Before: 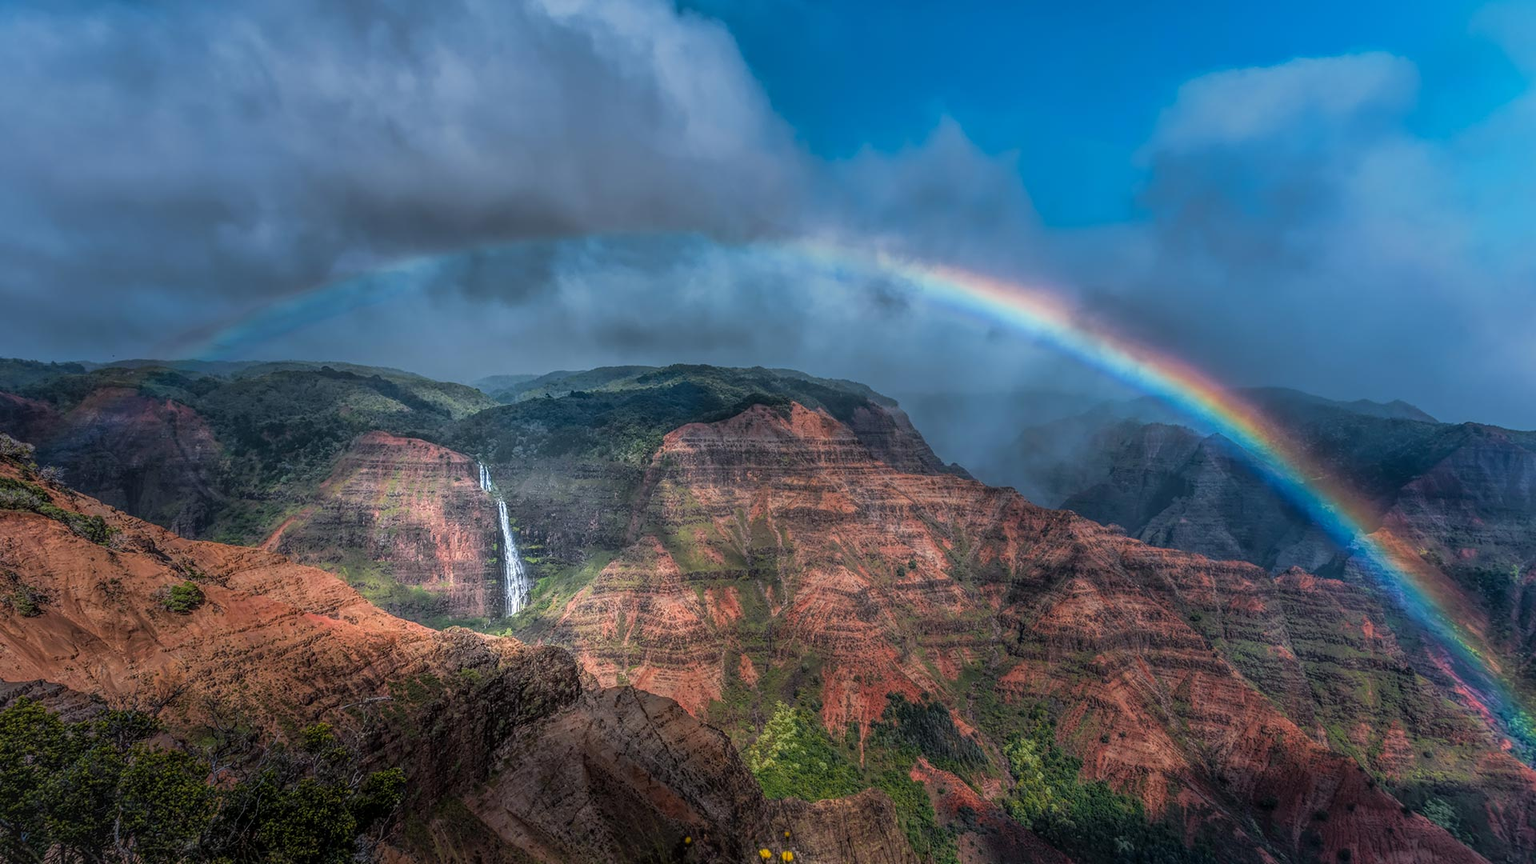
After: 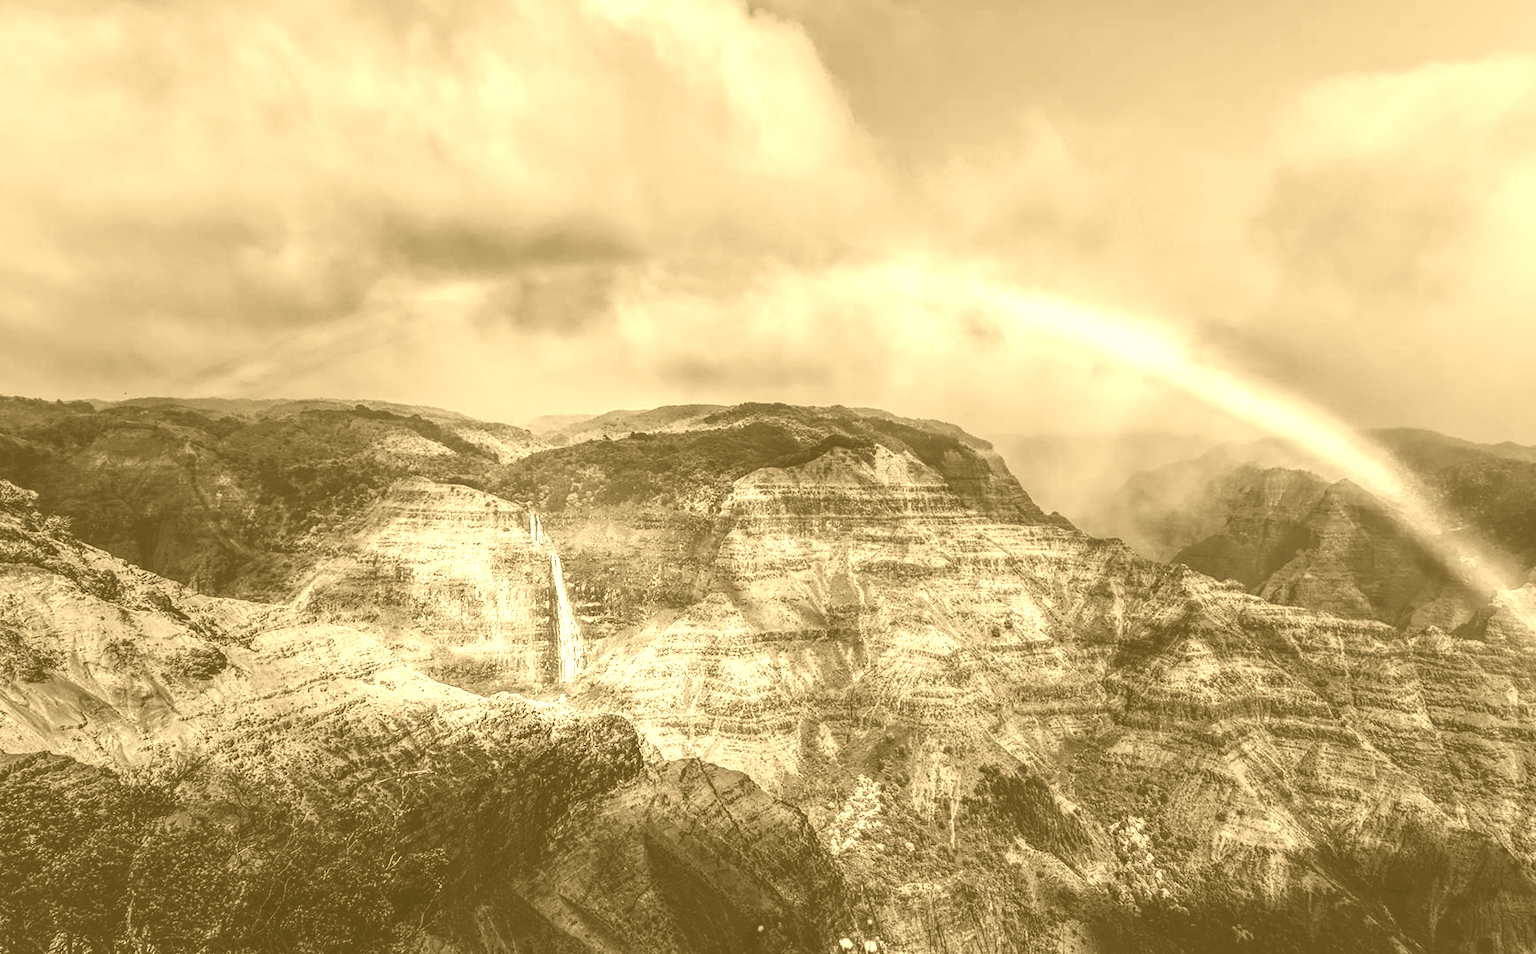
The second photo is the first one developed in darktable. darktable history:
colorize: hue 36°, source mix 100%
crop: right 9.509%, bottom 0.031%
filmic rgb: black relative exposure -8.54 EV, white relative exposure 5.52 EV, hardness 3.39, contrast 1.016
tone curve: curves: ch0 [(0, 0) (0.003, 0.046) (0.011, 0.052) (0.025, 0.059) (0.044, 0.069) (0.069, 0.084) (0.1, 0.107) (0.136, 0.133) (0.177, 0.171) (0.224, 0.216) (0.277, 0.293) (0.335, 0.371) (0.399, 0.481) (0.468, 0.577) (0.543, 0.662) (0.623, 0.749) (0.709, 0.831) (0.801, 0.891) (0.898, 0.942) (1, 1)], preserve colors none
